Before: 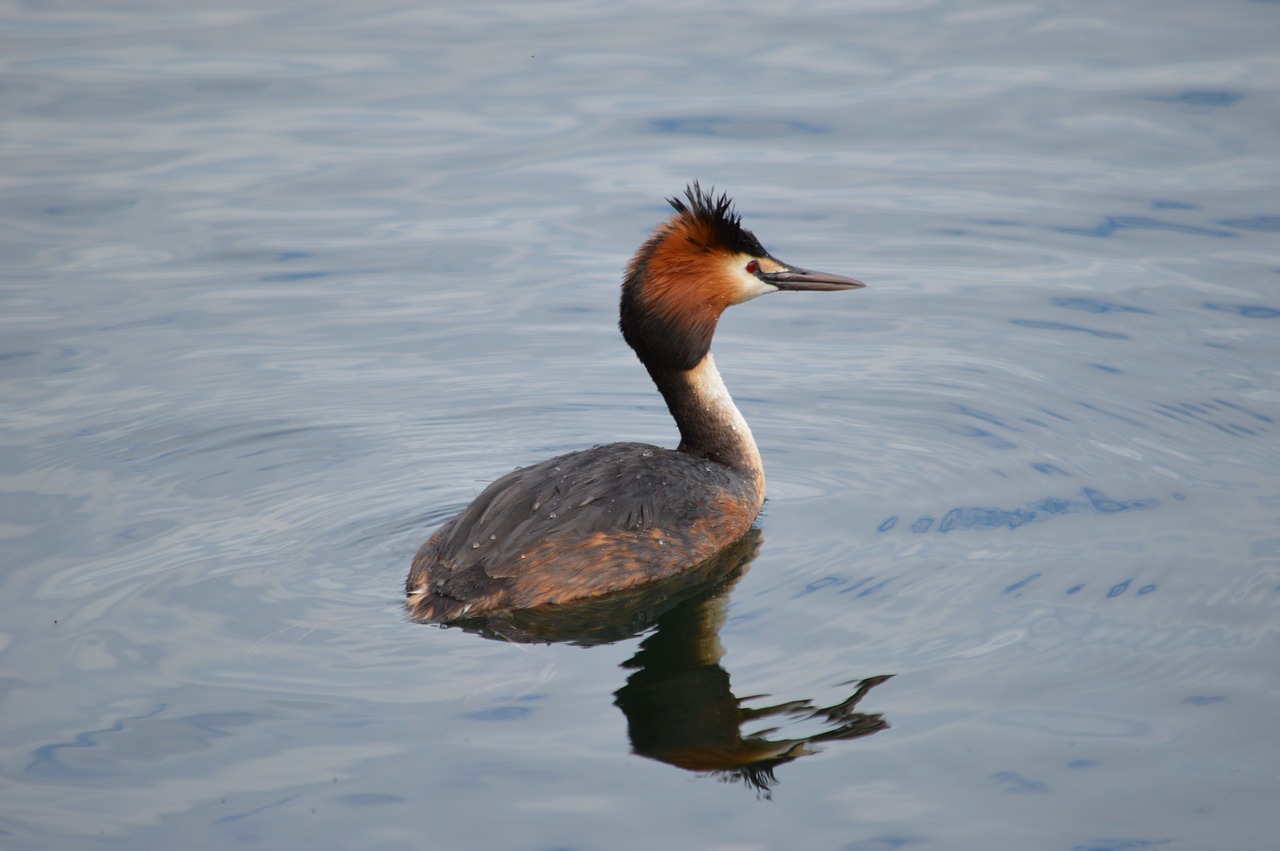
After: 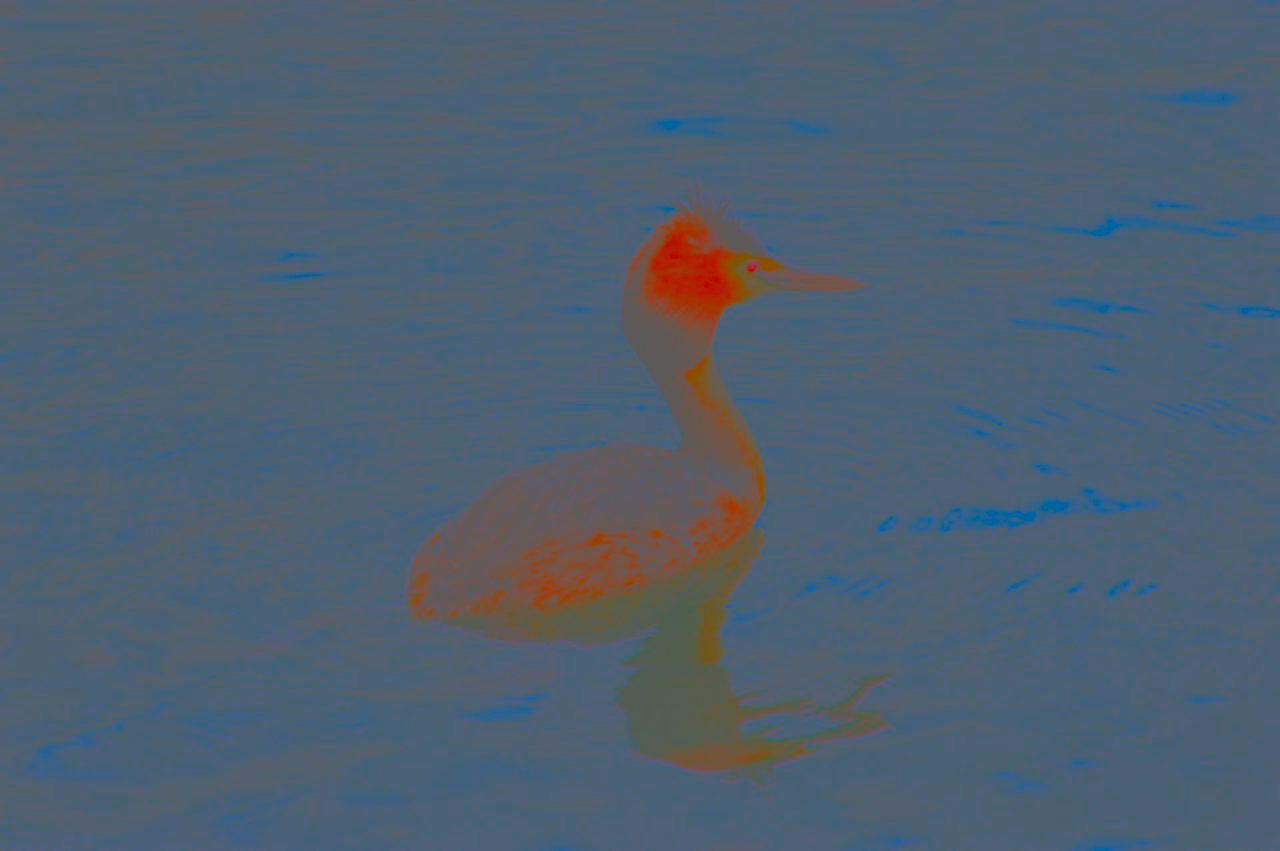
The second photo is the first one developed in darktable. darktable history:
tone equalizer: -8 EV -0.41 EV, -7 EV -0.368 EV, -6 EV -0.319 EV, -5 EV -0.262 EV, -3 EV 0.239 EV, -2 EV 0.36 EV, -1 EV 0.375 EV, +0 EV 0.441 EV, edges refinement/feathering 500, mask exposure compensation -1.57 EV, preserve details no
contrast brightness saturation: contrast -0.982, brightness -0.172, saturation 0.733
